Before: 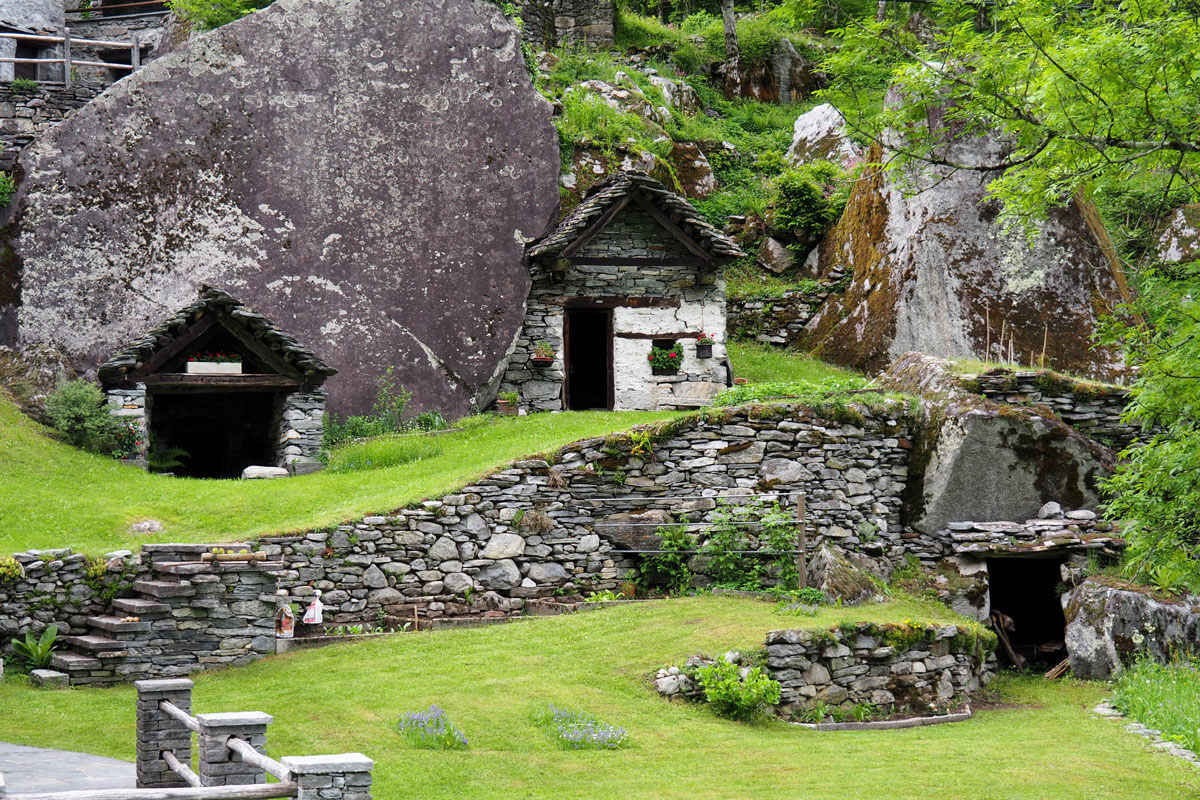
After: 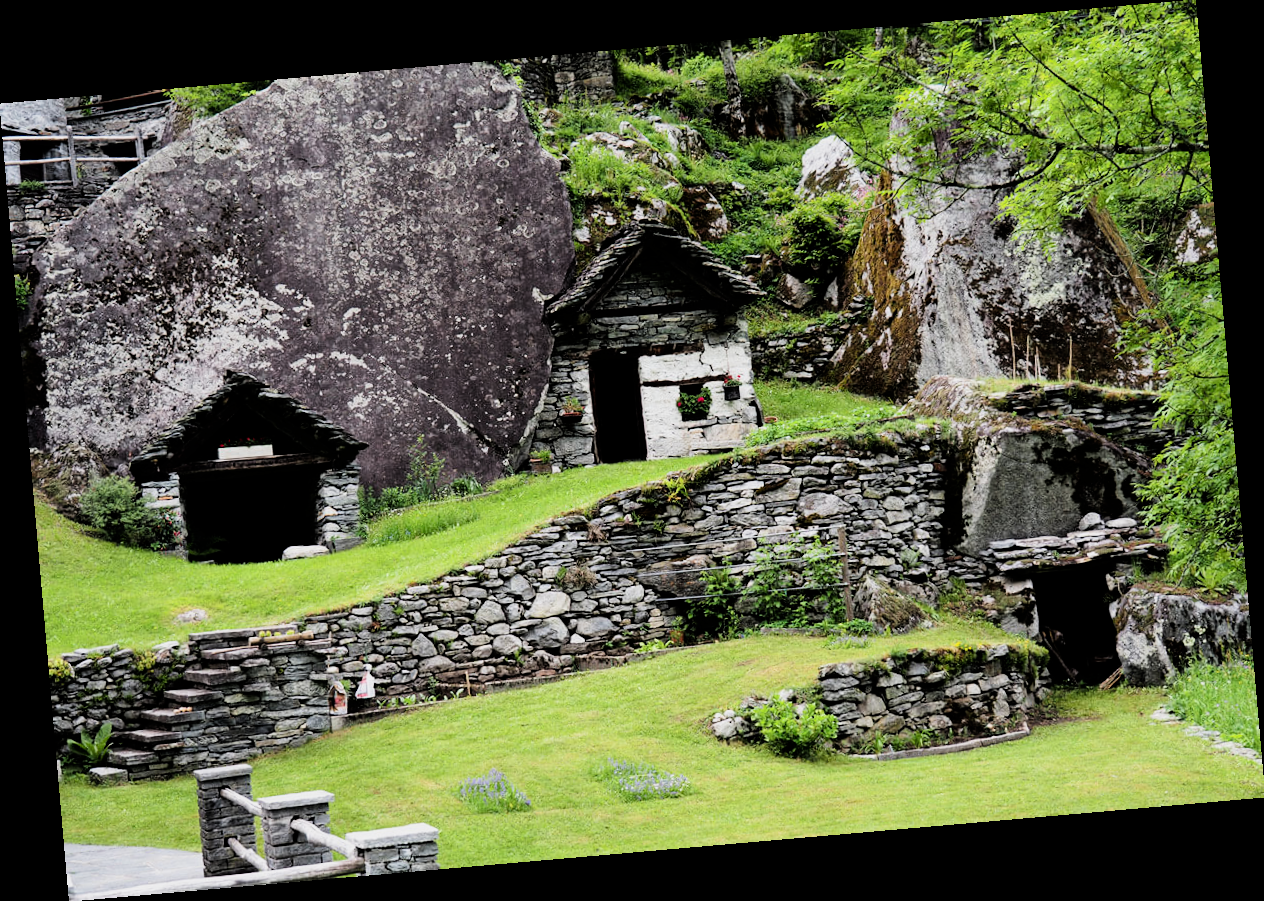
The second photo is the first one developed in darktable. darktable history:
rotate and perspective: rotation -4.98°, automatic cropping off
filmic rgb: black relative exposure -5 EV, white relative exposure 3.5 EV, hardness 3.19, contrast 1.5, highlights saturation mix -50%
